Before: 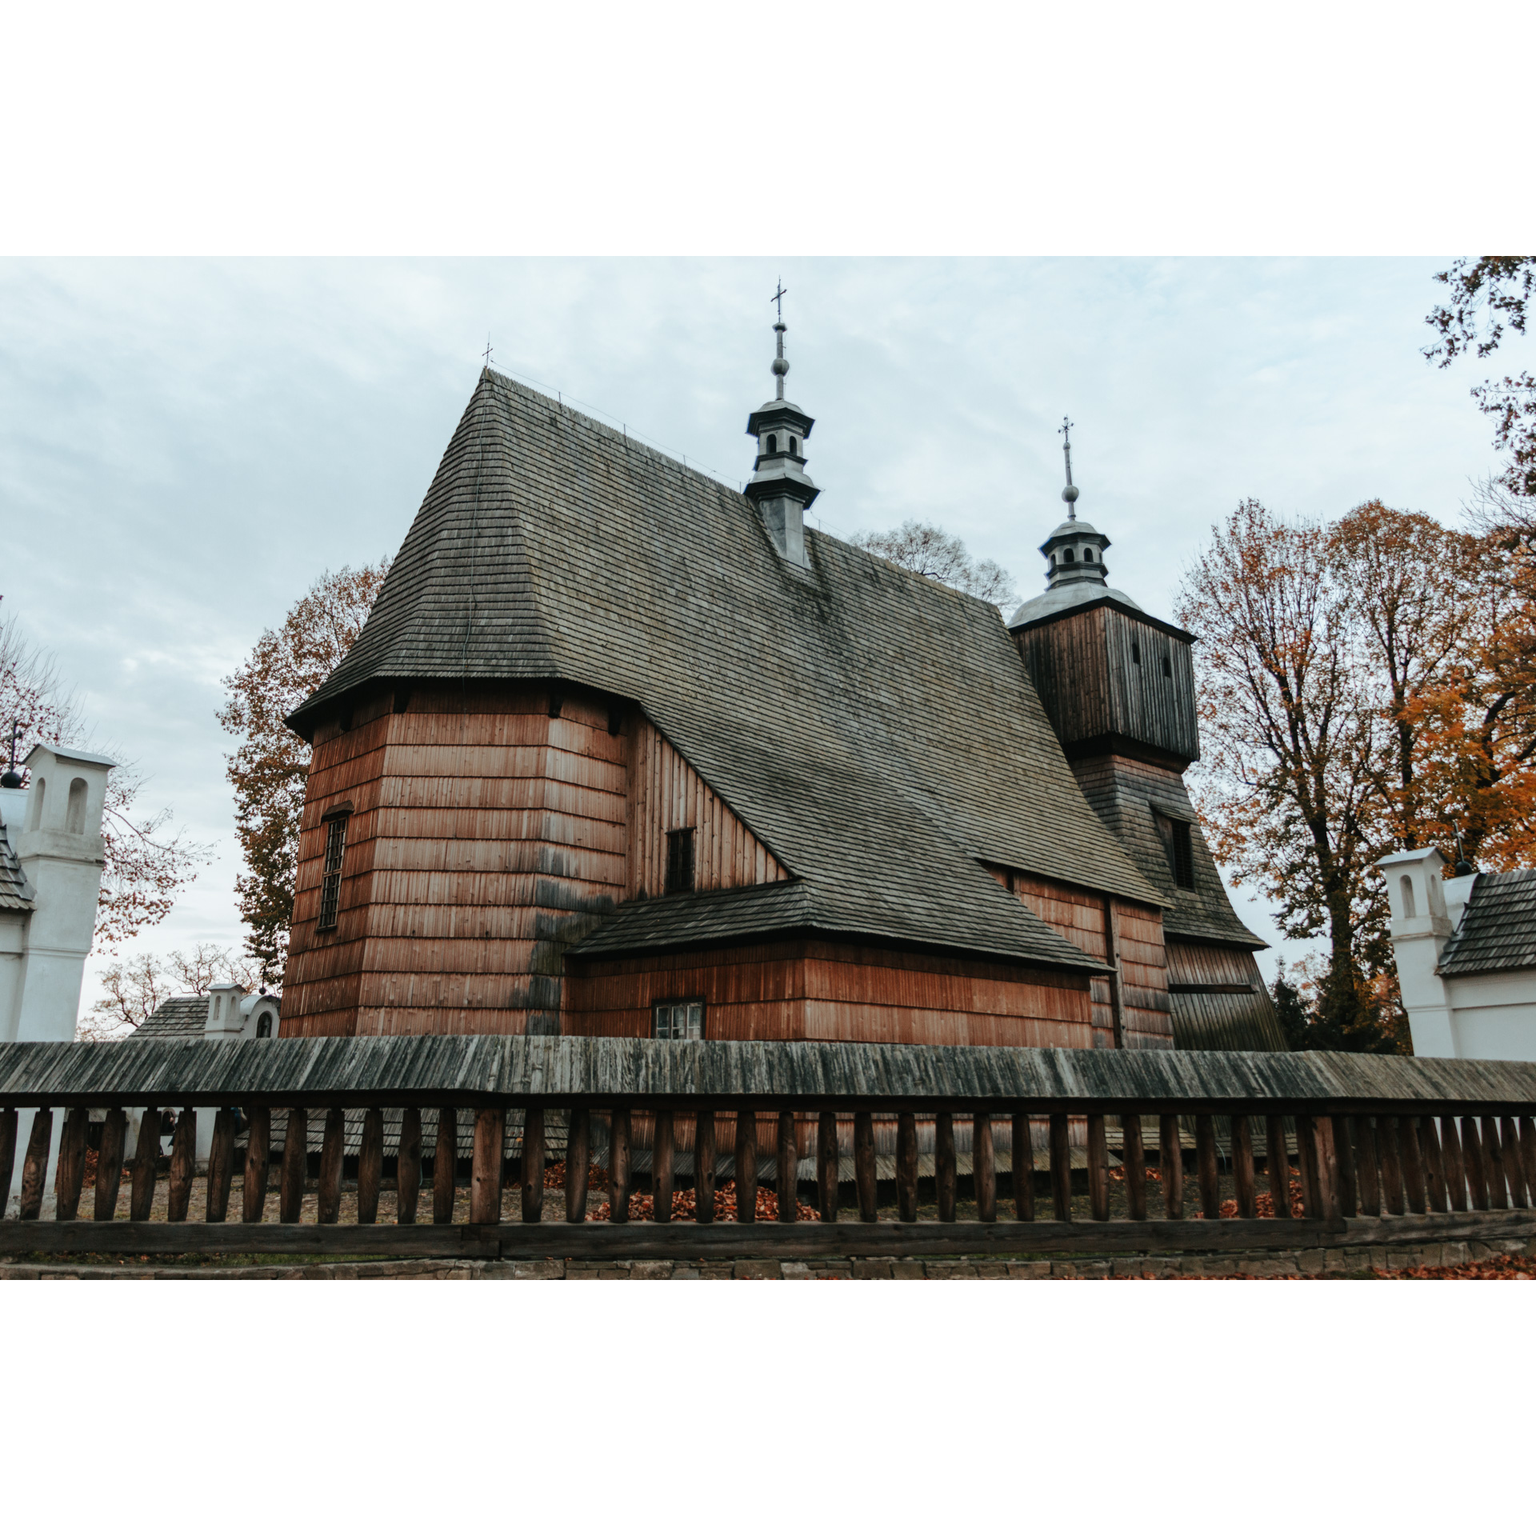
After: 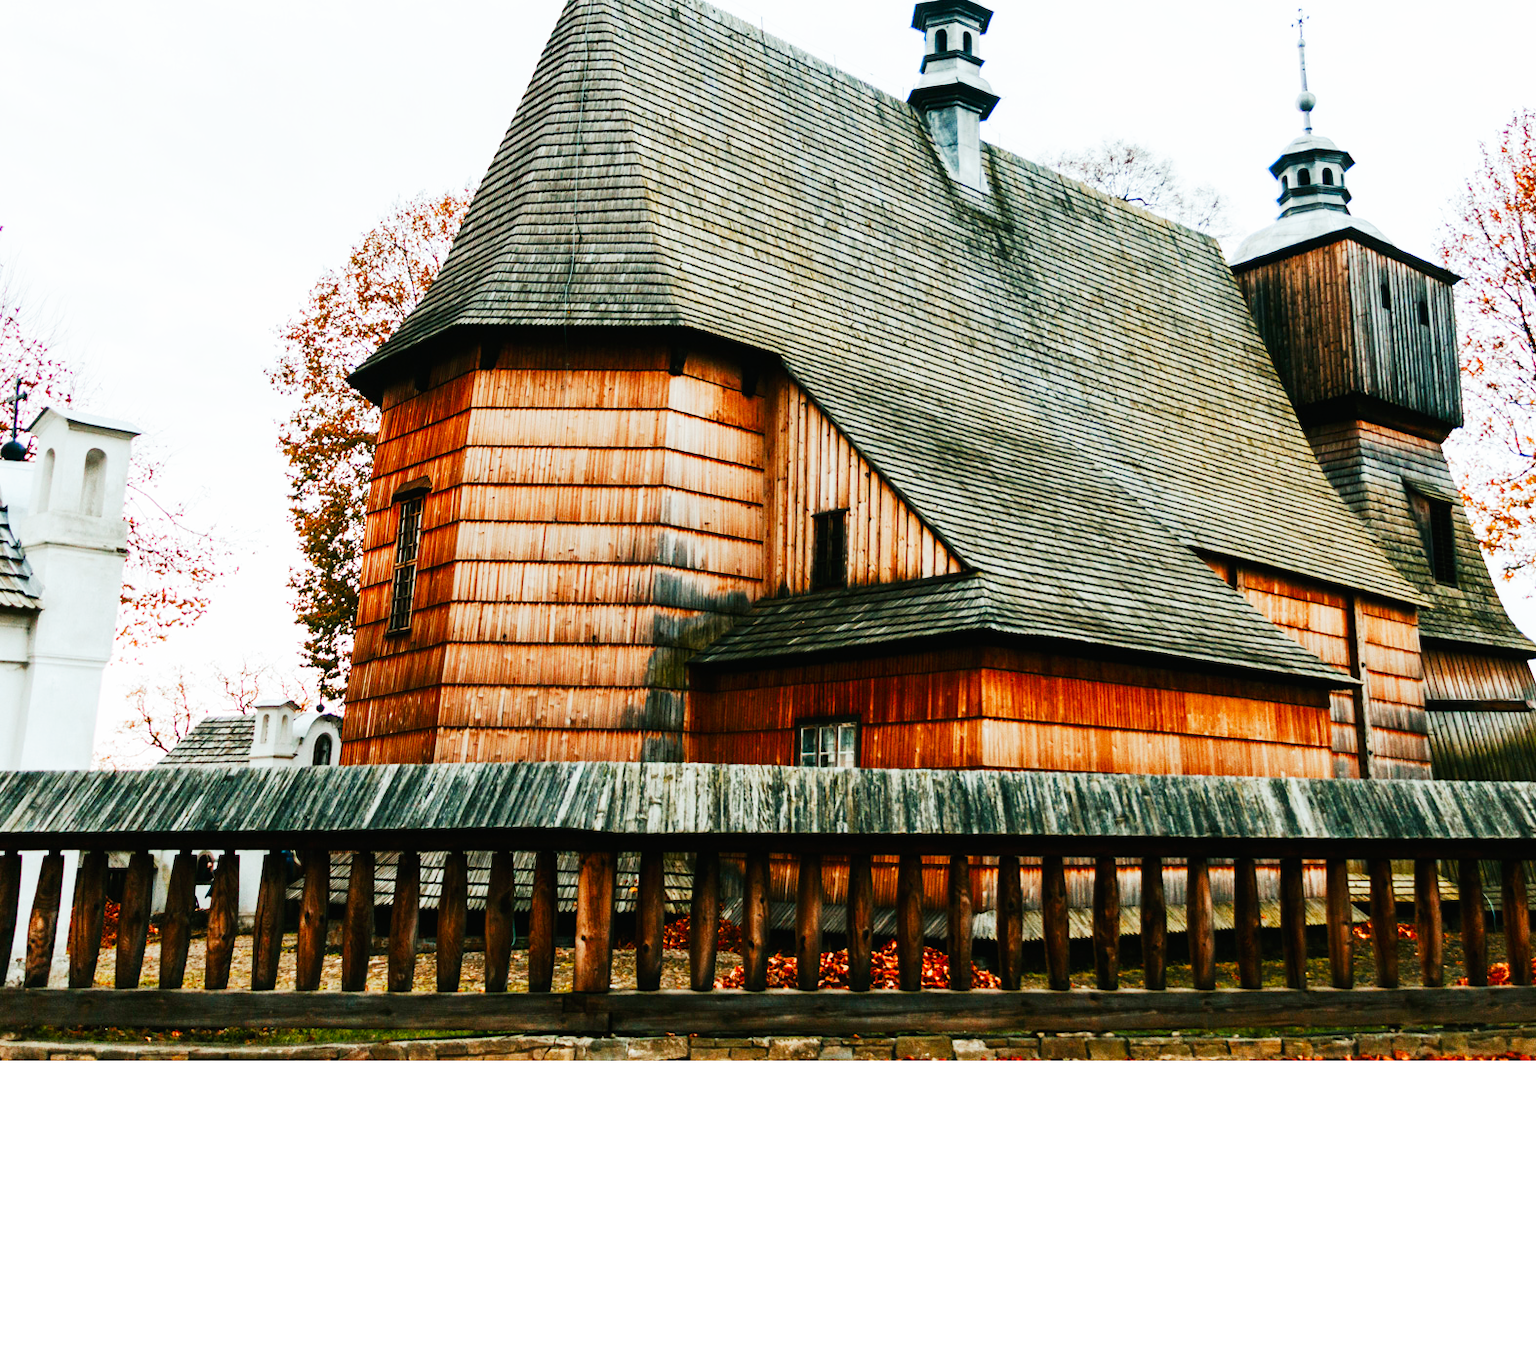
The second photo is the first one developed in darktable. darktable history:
color balance rgb: white fulcrum 0.995 EV, linear chroma grading › shadows 31.555%, linear chroma grading › global chroma -2.099%, linear chroma grading › mid-tones 4.064%, perceptual saturation grading › global saturation 20%, perceptual saturation grading › highlights -49.157%, perceptual saturation grading › shadows 25.565%, perceptual brilliance grading › mid-tones 9.223%, perceptual brilliance grading › shadows 14.6%
crop: top 26.755%, right 18.001%
base curve: curves: ch0 [(0, 0) (0.007, 0.004) (0.027, 0.03) (0.046, 0.07) (0.207, 0.54) (0.442, 0.872) (0.673, 0.972) (1, 1)], preserve colors none
